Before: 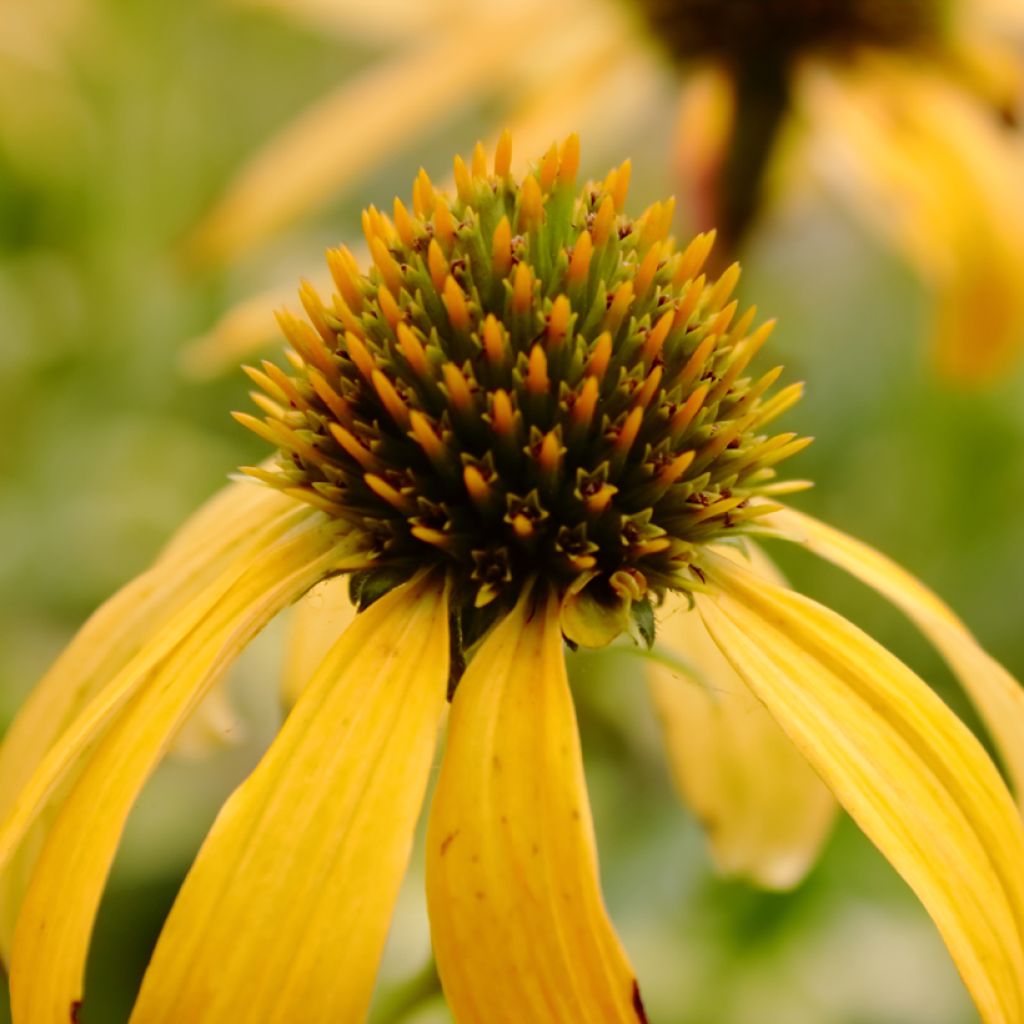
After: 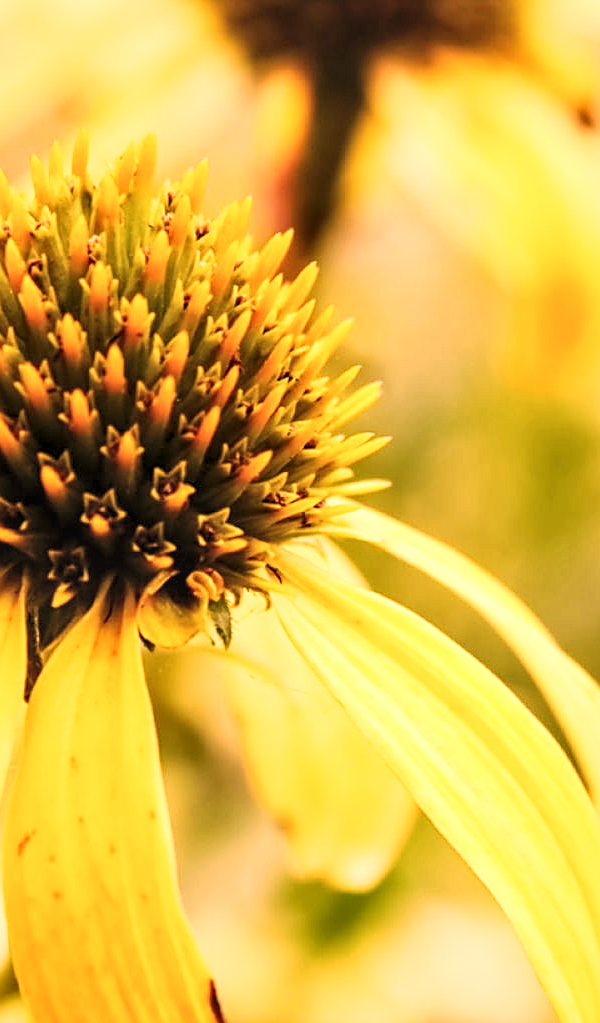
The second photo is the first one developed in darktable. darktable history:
sharpen: on, module defaults
crop: left 41.403%
color correction: highlights a* 39.54, highlights b* 39.83, saturation 0.69
exposure: exposure 0.772 EV, compensate exposure bias true, compensate highlight preservation false
base curve: curves: ch0 [(0, 0) (0.579, 0.807) (1, 1)], preserve colors none
local contrast: highlights 62%, detail 143%, midtone range 0.423
levels: white 99.98%, levels [0.026, 0.507, 0.987]
